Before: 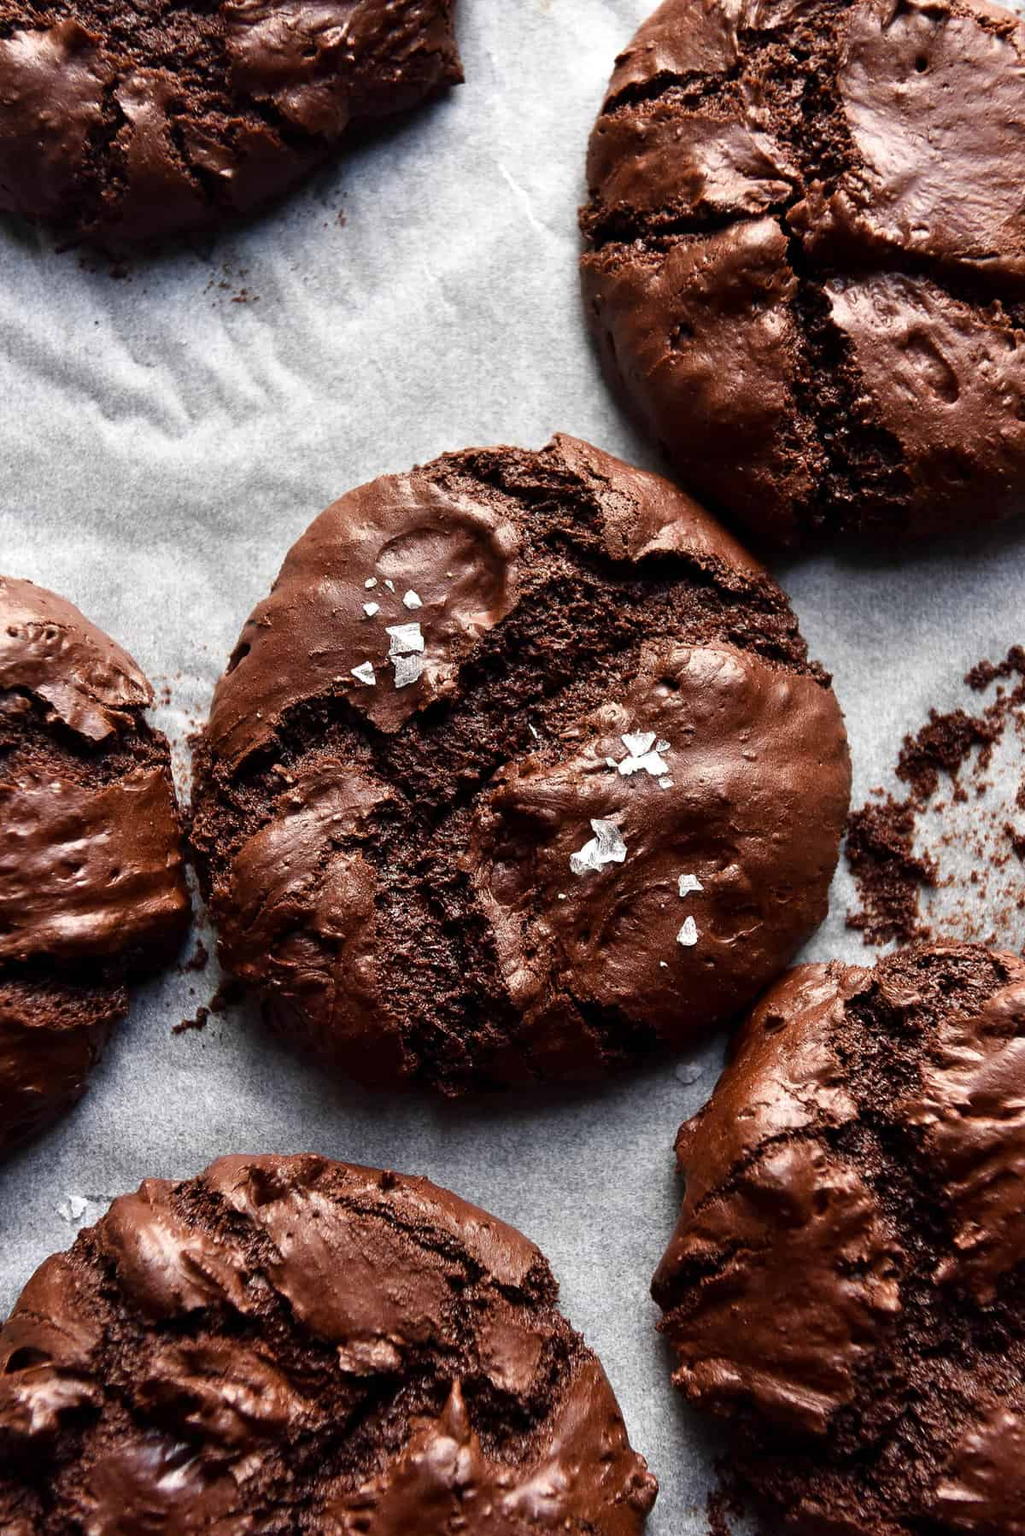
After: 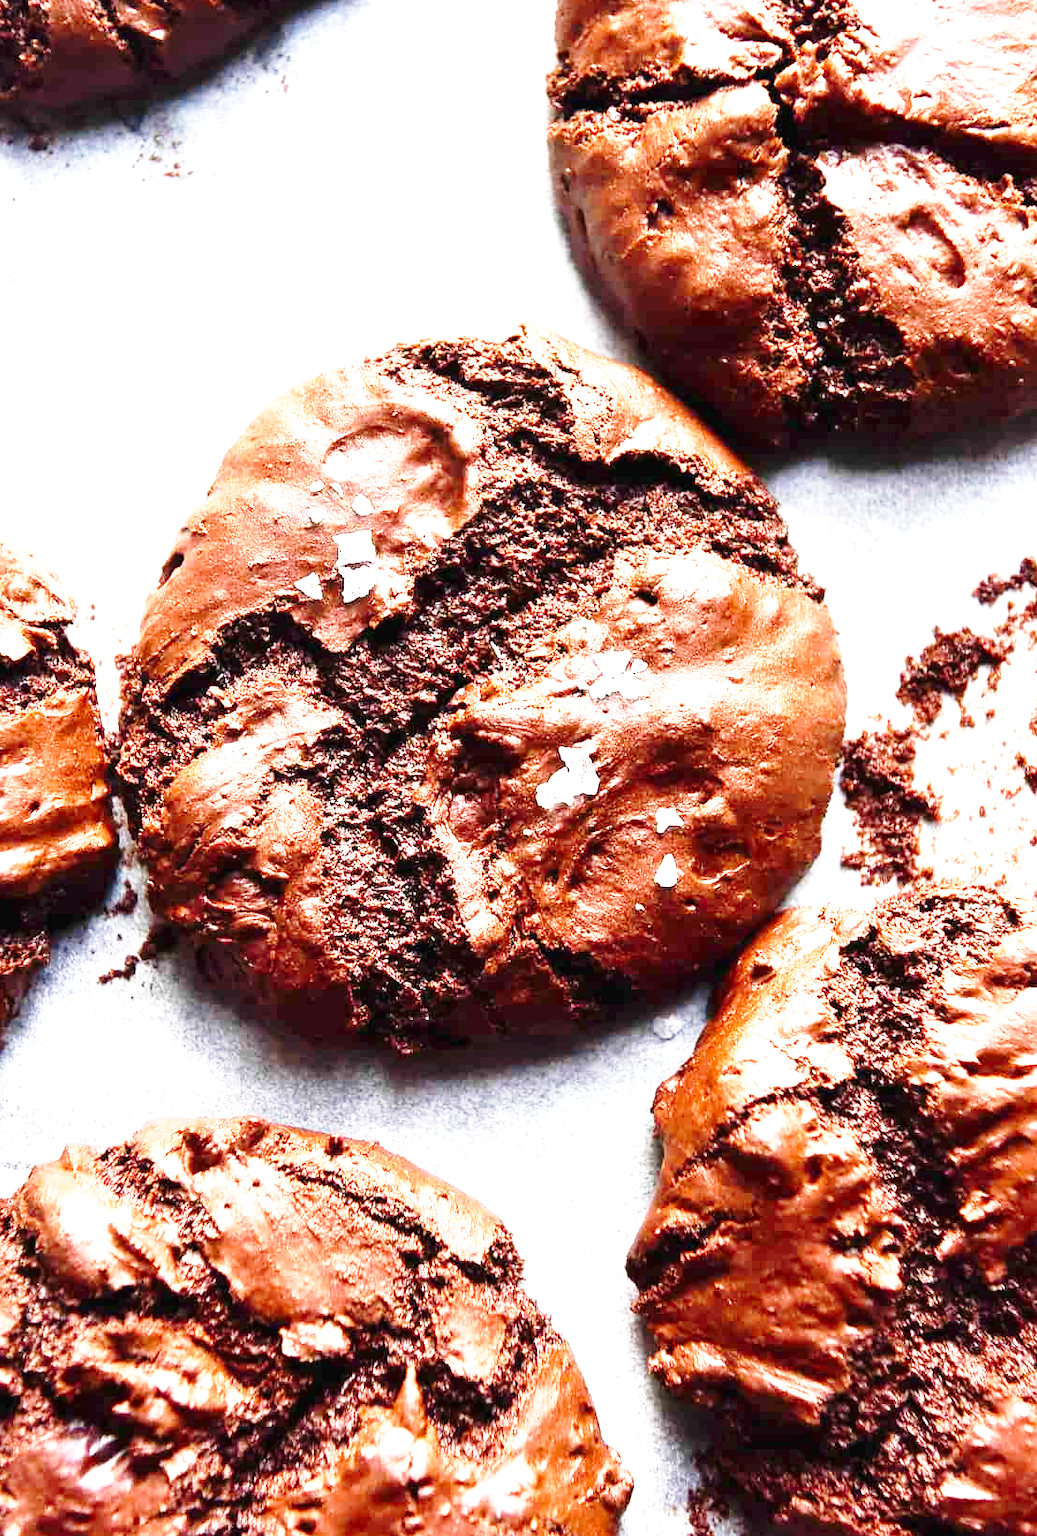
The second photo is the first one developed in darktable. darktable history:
exposure: black level correction 0, exposure 2.092 EV, compensate highlight preservation false
crop and rotate: left 8.211%, top 9.333%
base curve: curves: ch0 [(0, 0) (0.028, 0.03) (0.121, 0.232) (0.46, 0.748) (0.859, 0.968) (1, 1)], preserve colors none
